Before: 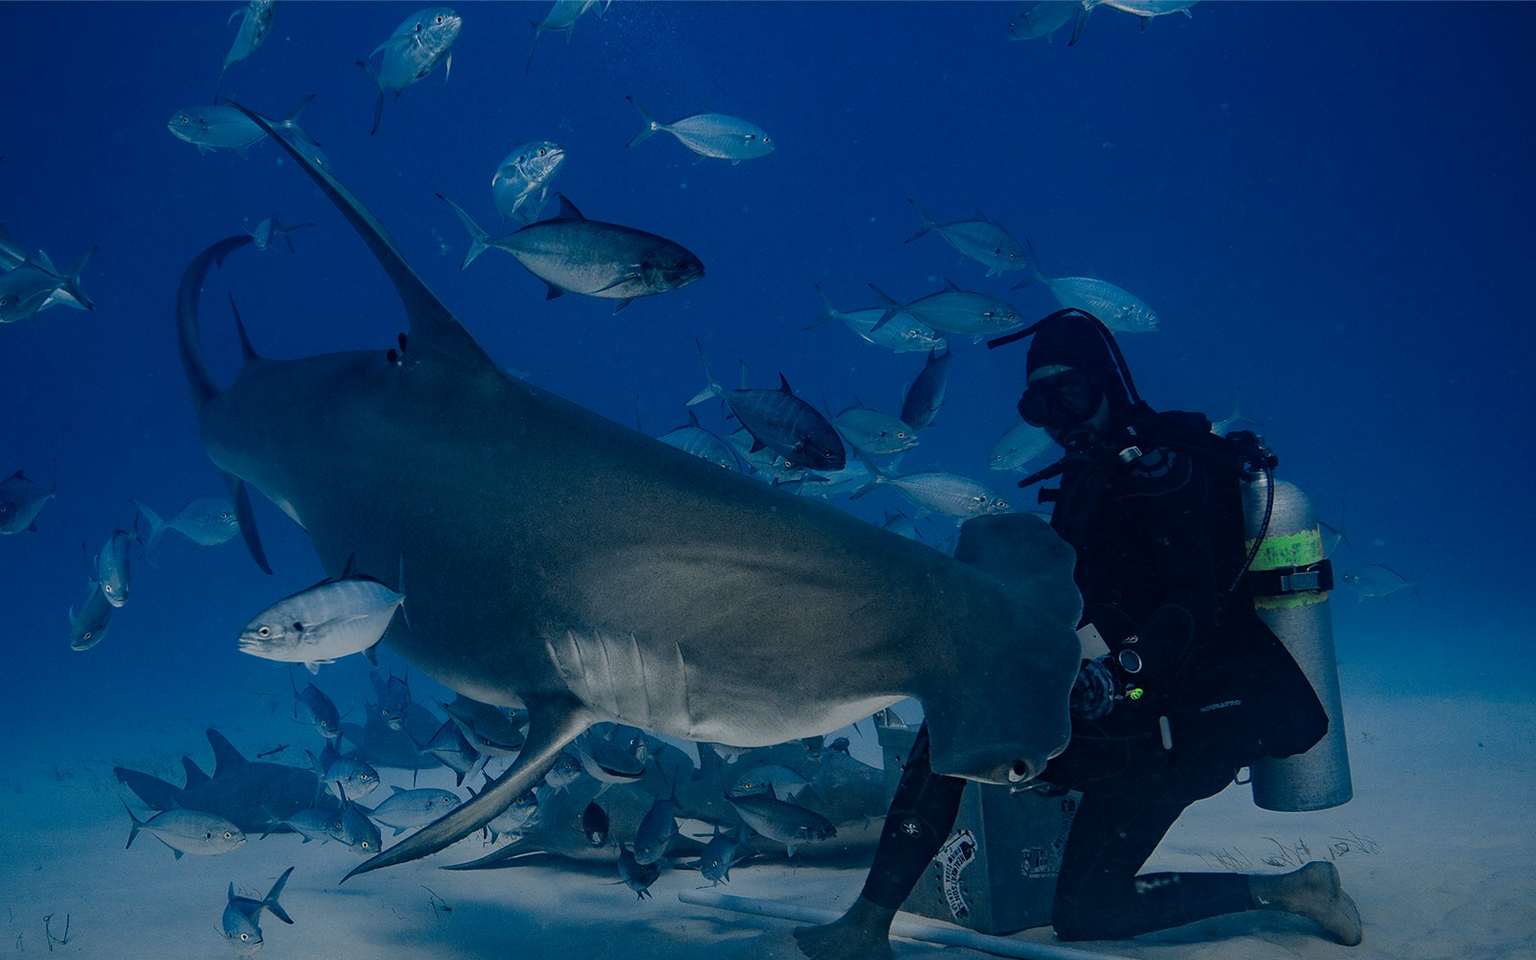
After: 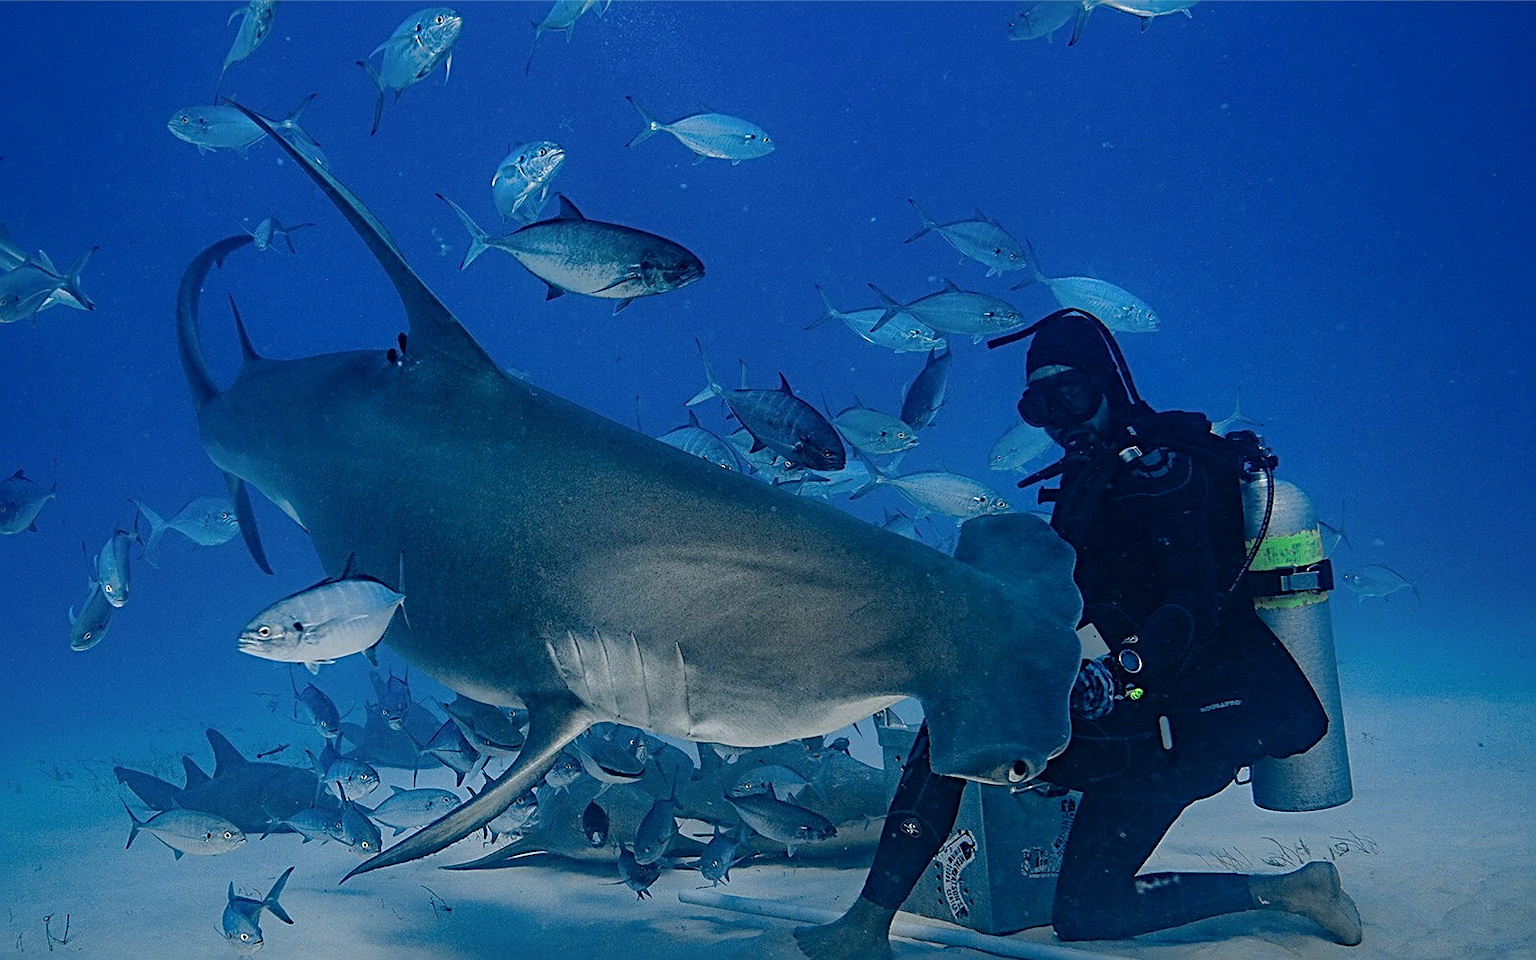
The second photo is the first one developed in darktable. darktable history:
sharpen: radius 2.604, amount 0.689
exposure: compensate highlight preservation false
tone equalizer: -8 EV -0.735 EV, -7 EV -0.682 EV, -6 EV -0.62 EV, -5 EV -0.363 EV, -3 EV 0.384 EV, -2 EV 0.6 EV, -1 EV 0.677 EV, +0 EV 0.73 EV, smoothing diameter 24.97%, edges refinement/feathering 14.31, preserve details guided filter
shadows and highlights: on, module defaults
